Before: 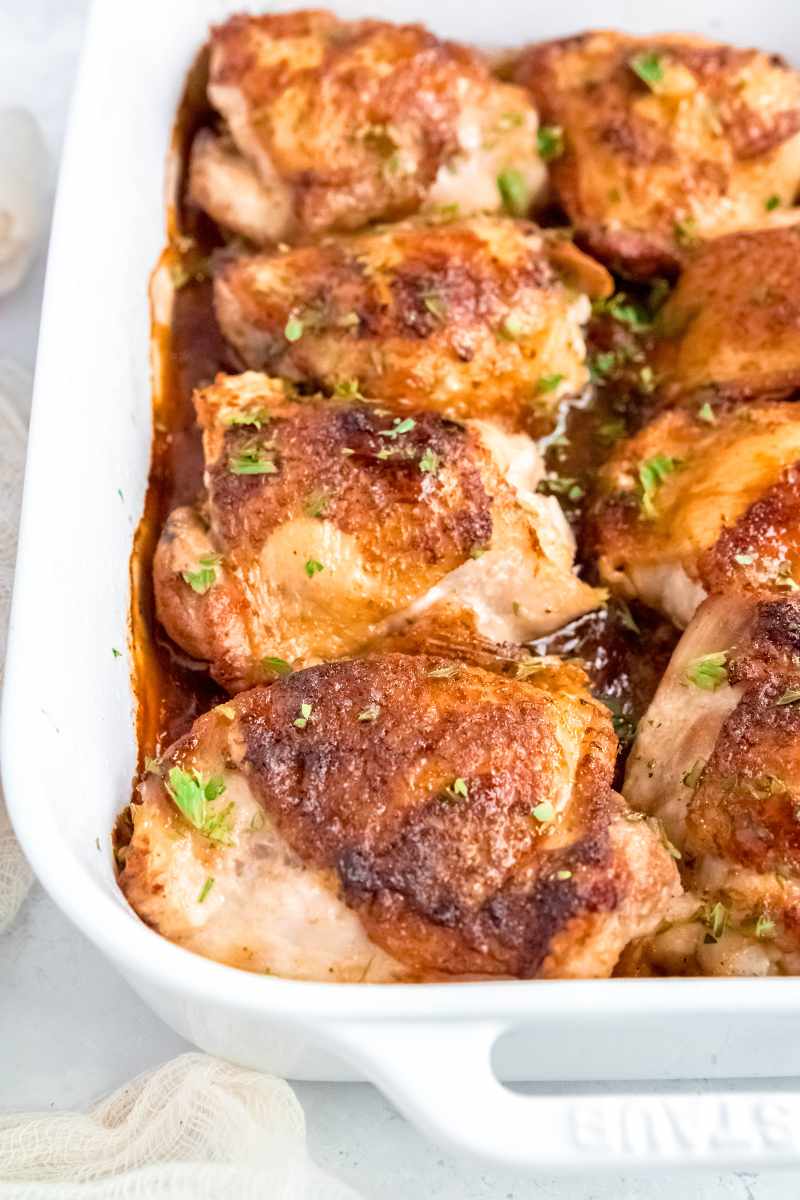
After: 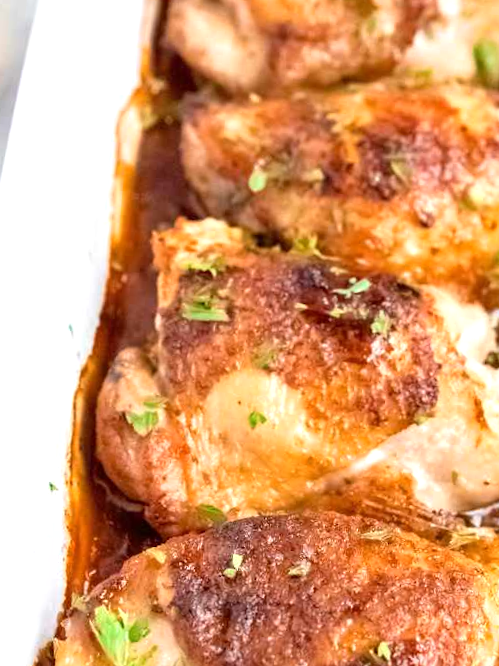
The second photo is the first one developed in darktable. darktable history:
crop and rotate: angle -4.99°, left 2.122%, top 6.945%, right 27.566%, bottom 30.519%
exposure: exposure 0.258 EV, compensate highlight preservation false
